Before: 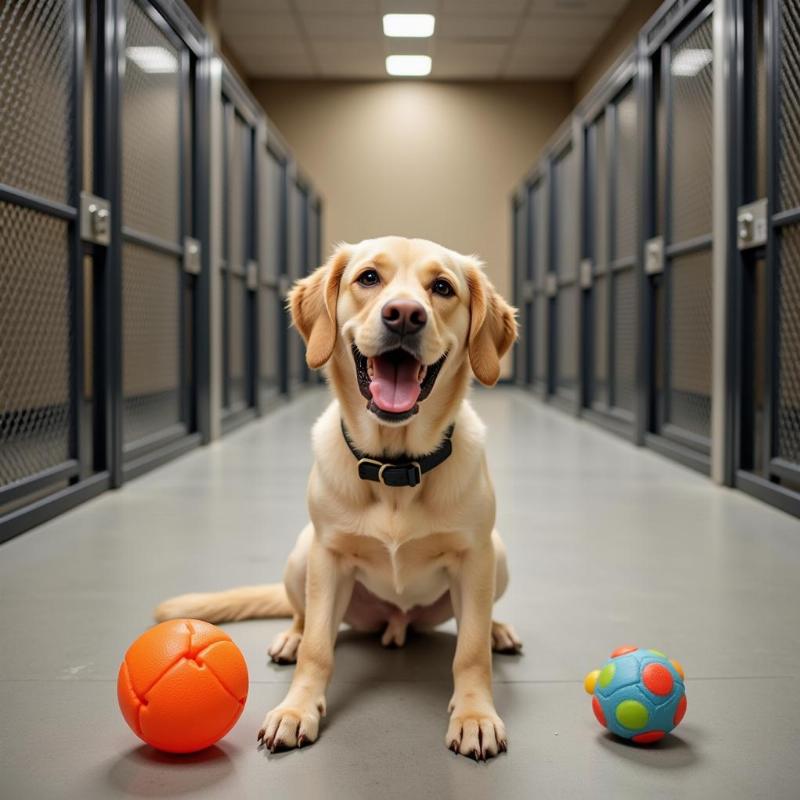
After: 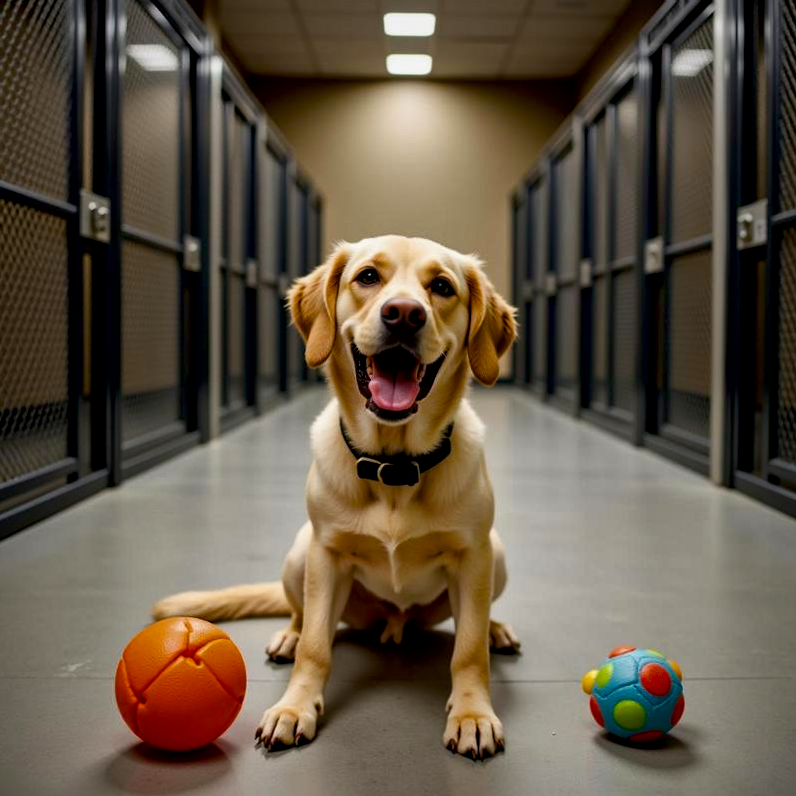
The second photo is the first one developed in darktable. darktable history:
local contrast: mode bilateral grid, contrast 20, coarseness 50, detail 147%, midtone range 0.2
crop and rotate: angle -0.255°
exposure: black level correction 0.009, exposure -0.611 EV, compensate highlight preservation false
color balance rgb: power › luminance -3.794%, power › hue 139.81°, perceptual saturation grading › global saturation 26.866%, perceptual saturation grading › highlights -27.905%, perceptual saturation grading › mid-tones 15.722%, perceptual saturation grading › shadows 33.545%, perceptual brilliance grading › global brilliance 14.168%, perceptual brilliance grading › shadows -35.66%, global vibrance 20%
